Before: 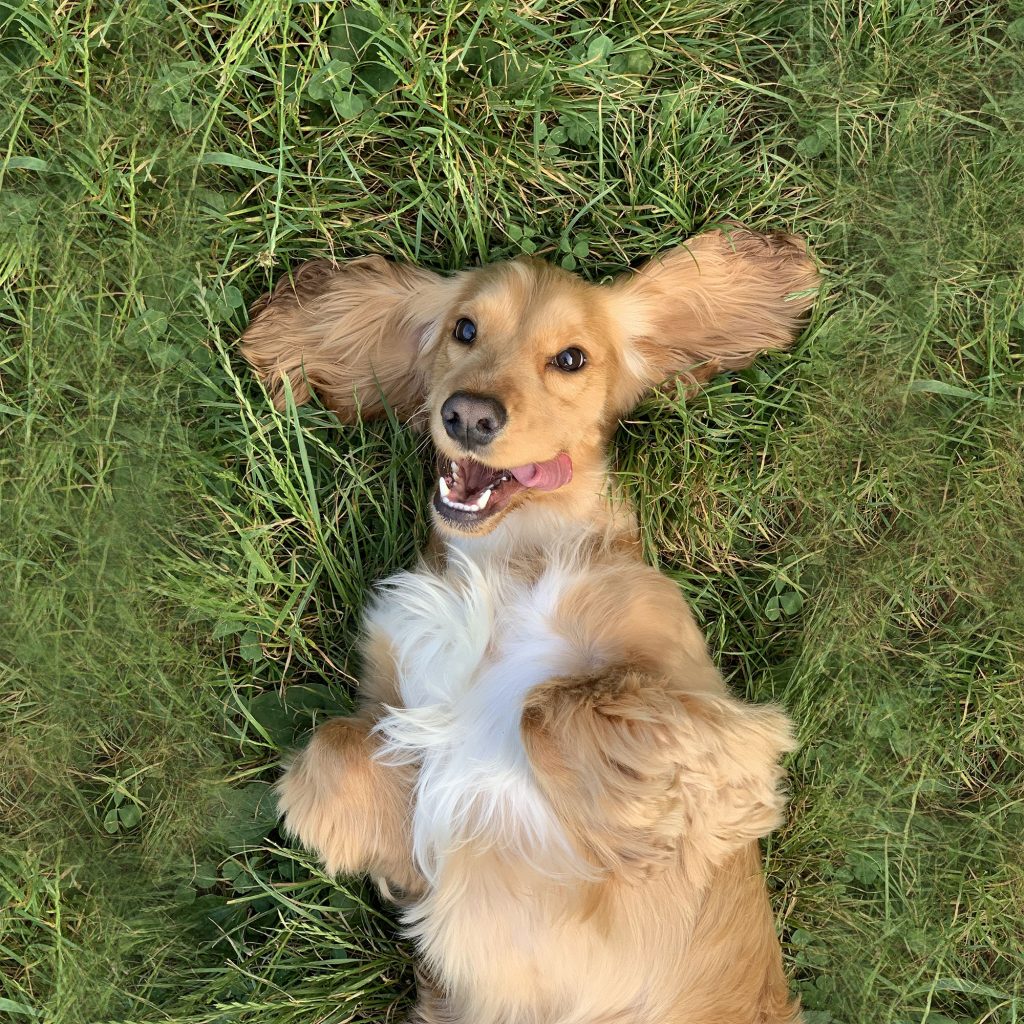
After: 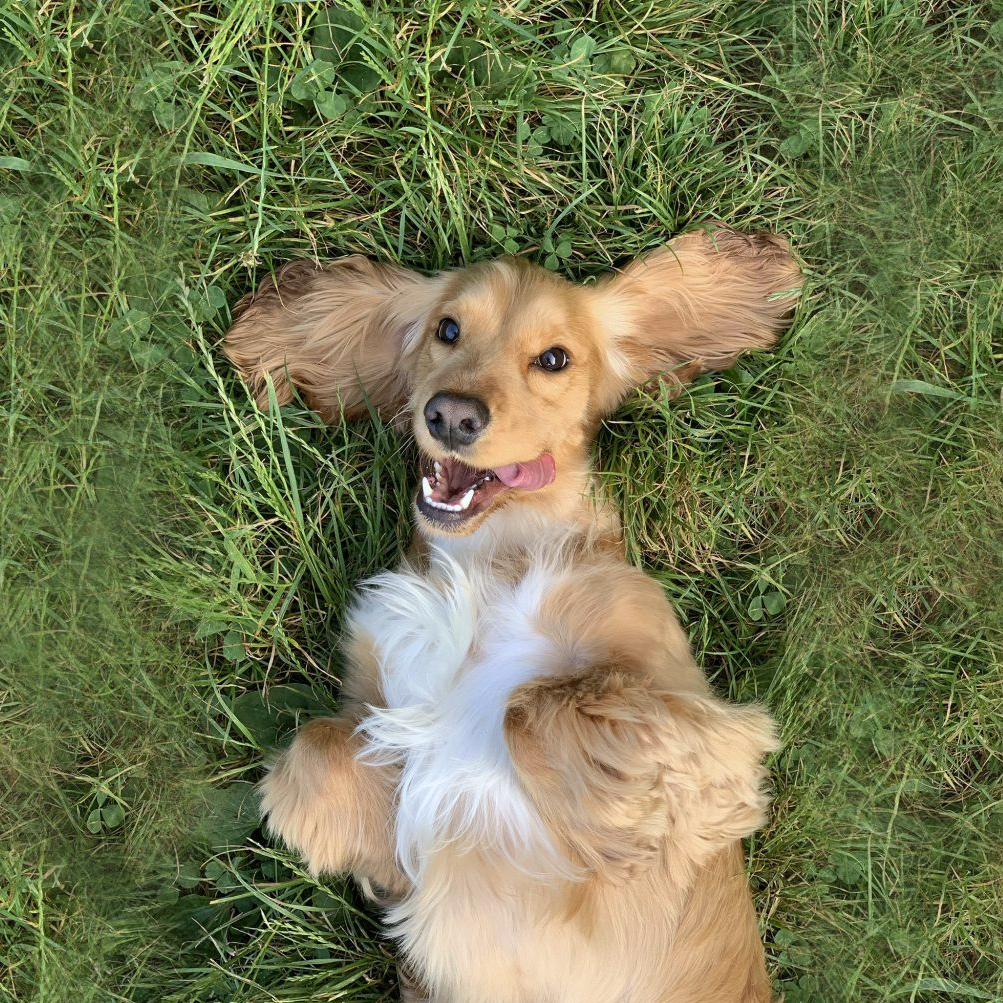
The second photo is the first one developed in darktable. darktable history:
white balance: red 0.974, blue 1.044
crop: left 1.743%, right 0.268%, bottom 2.011%
